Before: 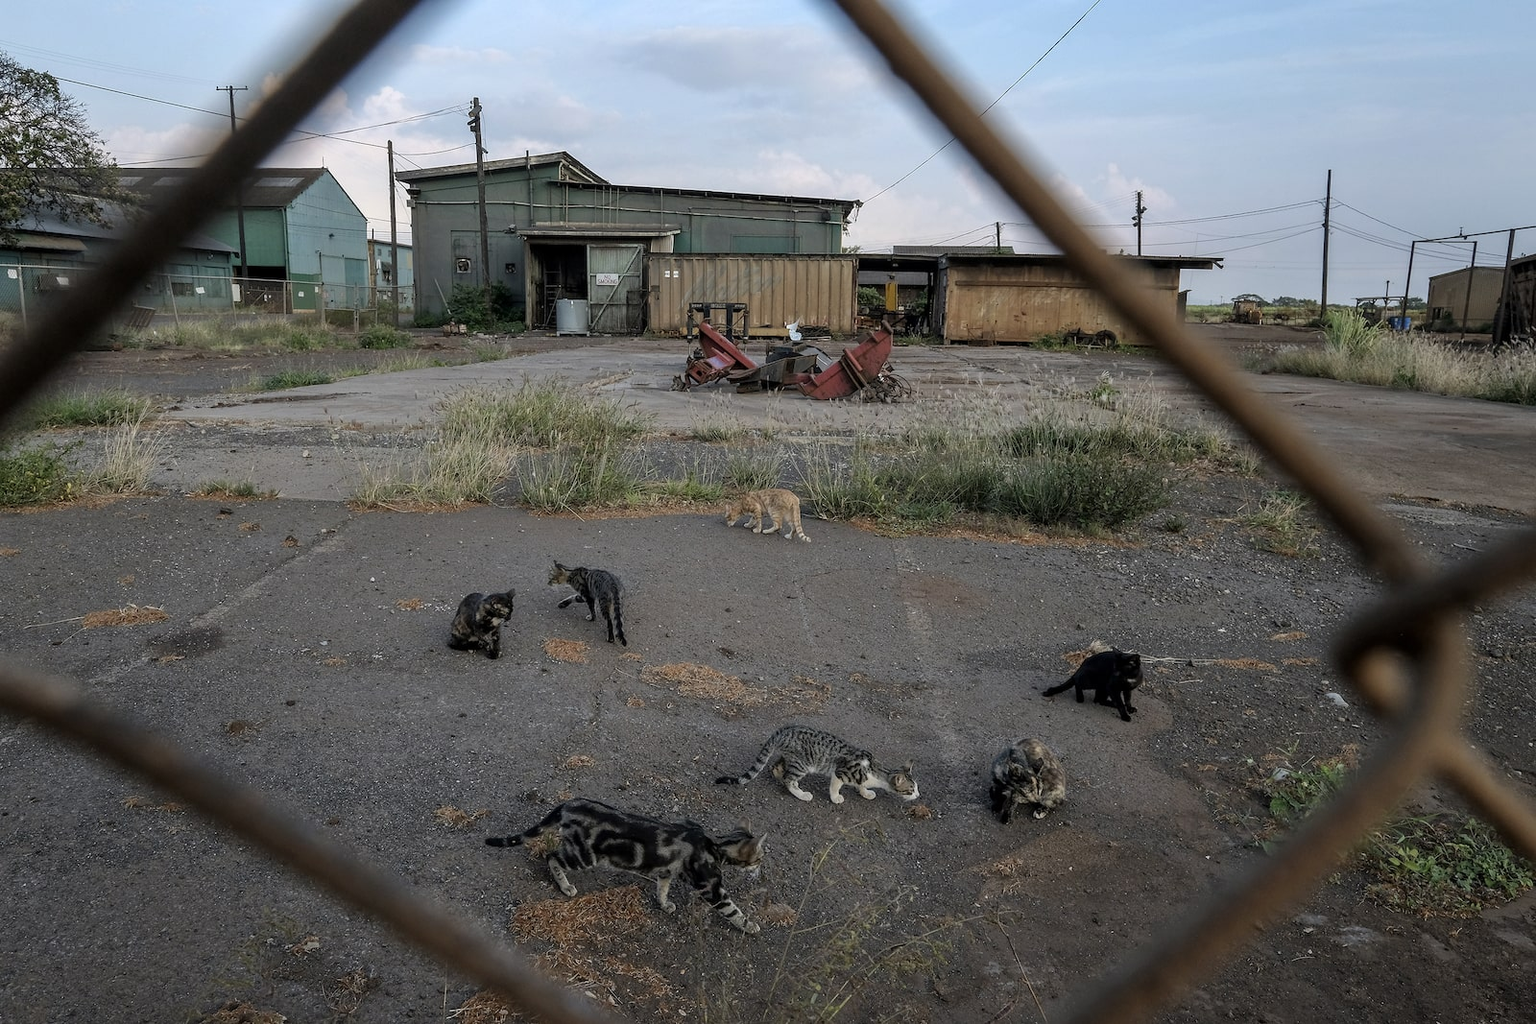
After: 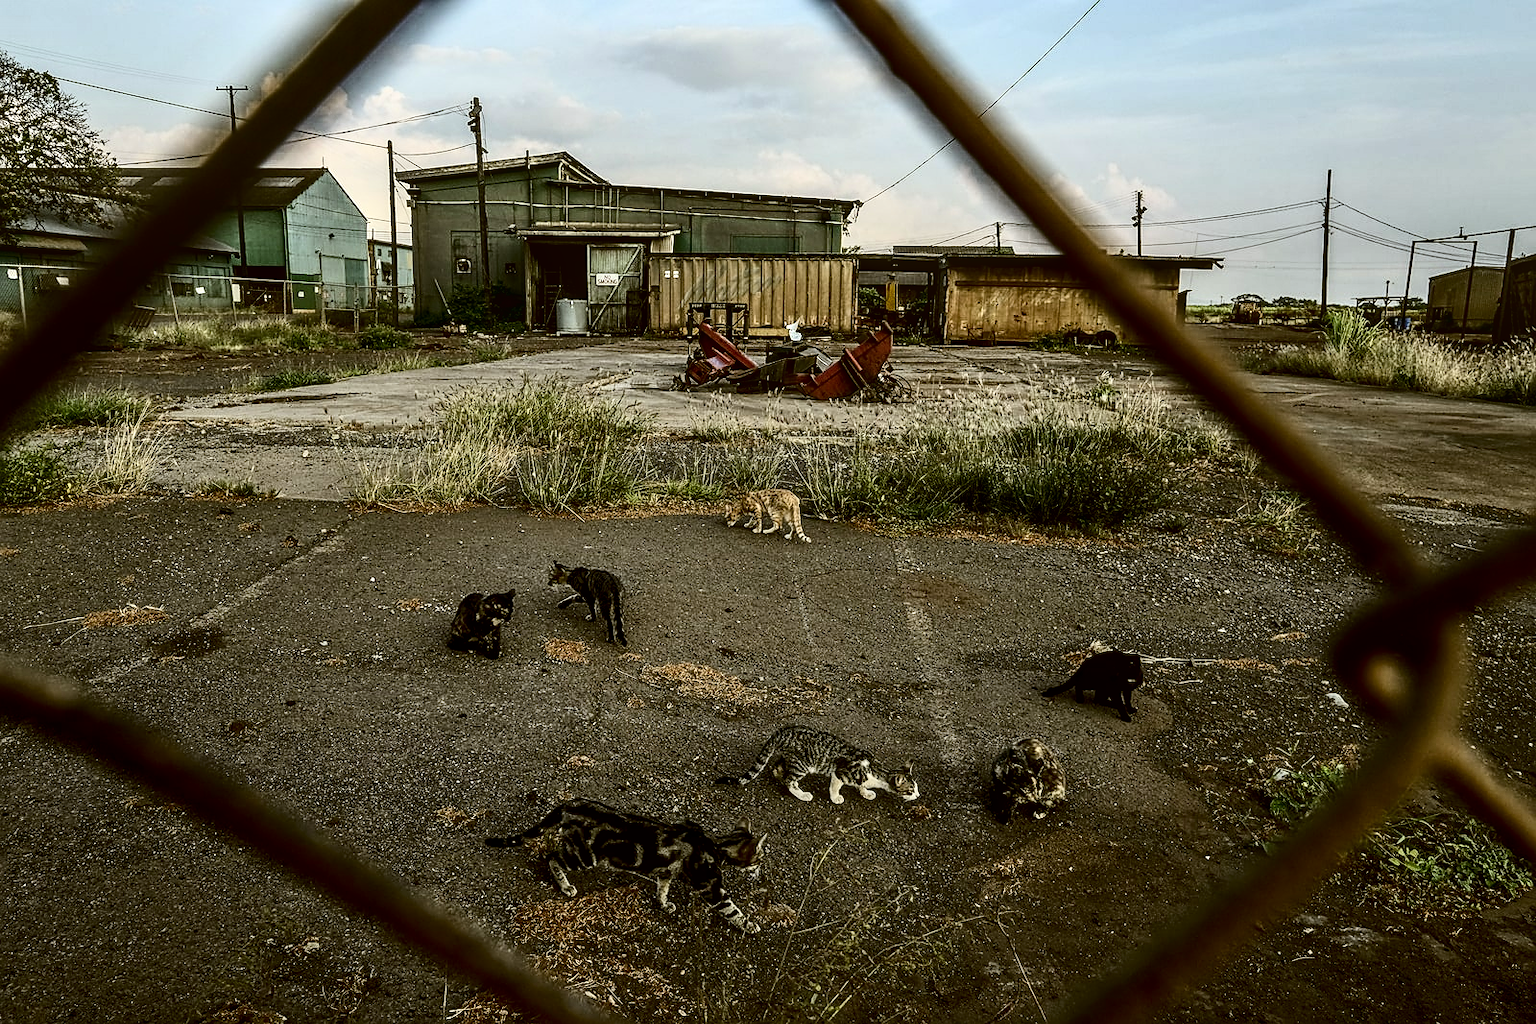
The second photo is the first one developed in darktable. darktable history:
local contrast: on, module defaults
sharpen: on, module defaults
contrast brightness saturation: contrast 0.32, brightness -0.08, saturation 0.17
color correction: highlights a* -1.43, highlights b* 10.12, shadows a* 0.395, shadows b* 19.35
contrast equalizer: y [[0.586, 0.584, 0.576, 0.565, 0.552, 0.539], [0.5 ×6], [0.97, 0.959, 0.919, 0.859, 0.789, 0.717], [0 ×6], [0 ×6]]
